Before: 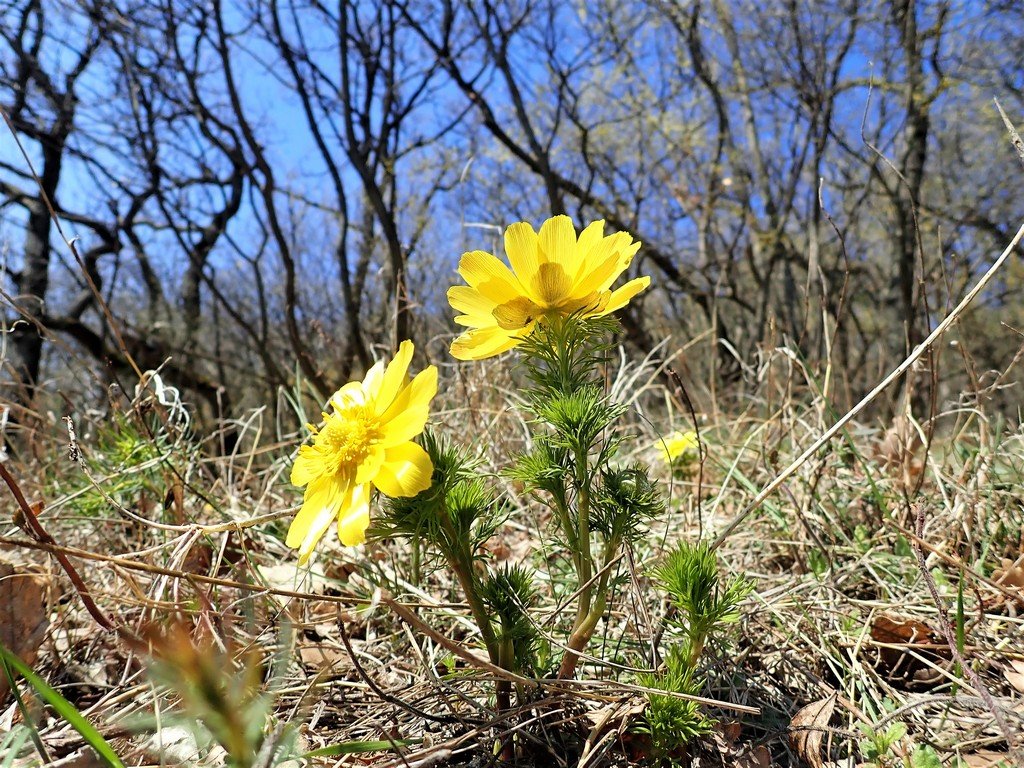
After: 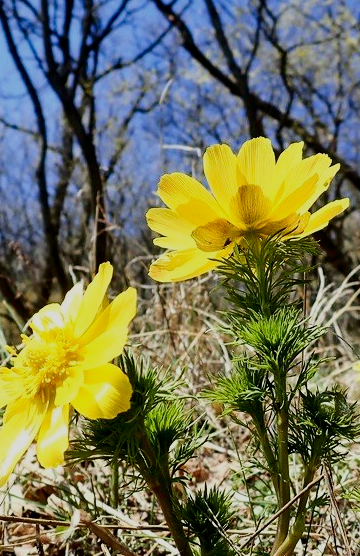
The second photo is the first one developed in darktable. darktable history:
contrast brightness saturation: contrast 0.2, brightness -0.11, saturation 0.1
filmic rgb: black relative exposure -16 EV, white relative exposure 6.12 EV, hardness 5.22
crop and rotate: left 29.476%, top 10.214%, right 35.32%, bottom 17.333%
